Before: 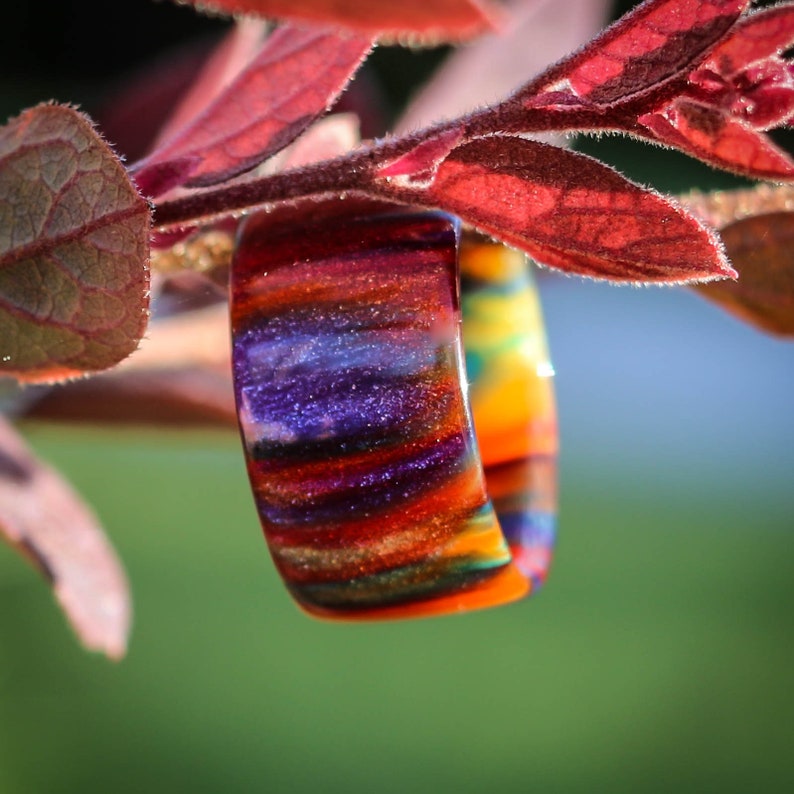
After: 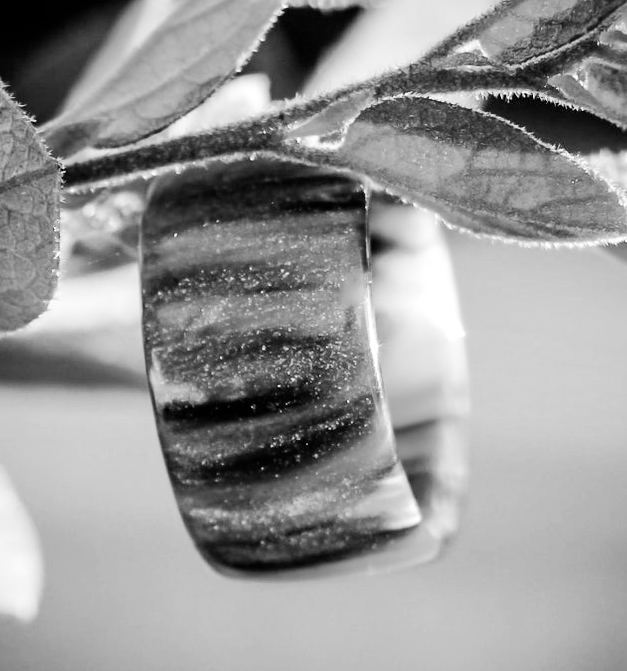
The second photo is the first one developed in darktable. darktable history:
exposure: black level correction 0, exposure 1.2 EV, compensate highlight preservation false
crop: left 11.371%, top 4.959%, right 9.567%, bottom 10.483%
filmic rgb: black relative exposure -5.02 EV, white relative exposure 3.55 EV, hardness 3.18, contrast 1.3, highlights saturation mix -49.86%, add noise in highlights 0, color science v3 (2019), use custom middle-gray values true, iterations of high-quality reconstruction 0, contrast in highlights soft
